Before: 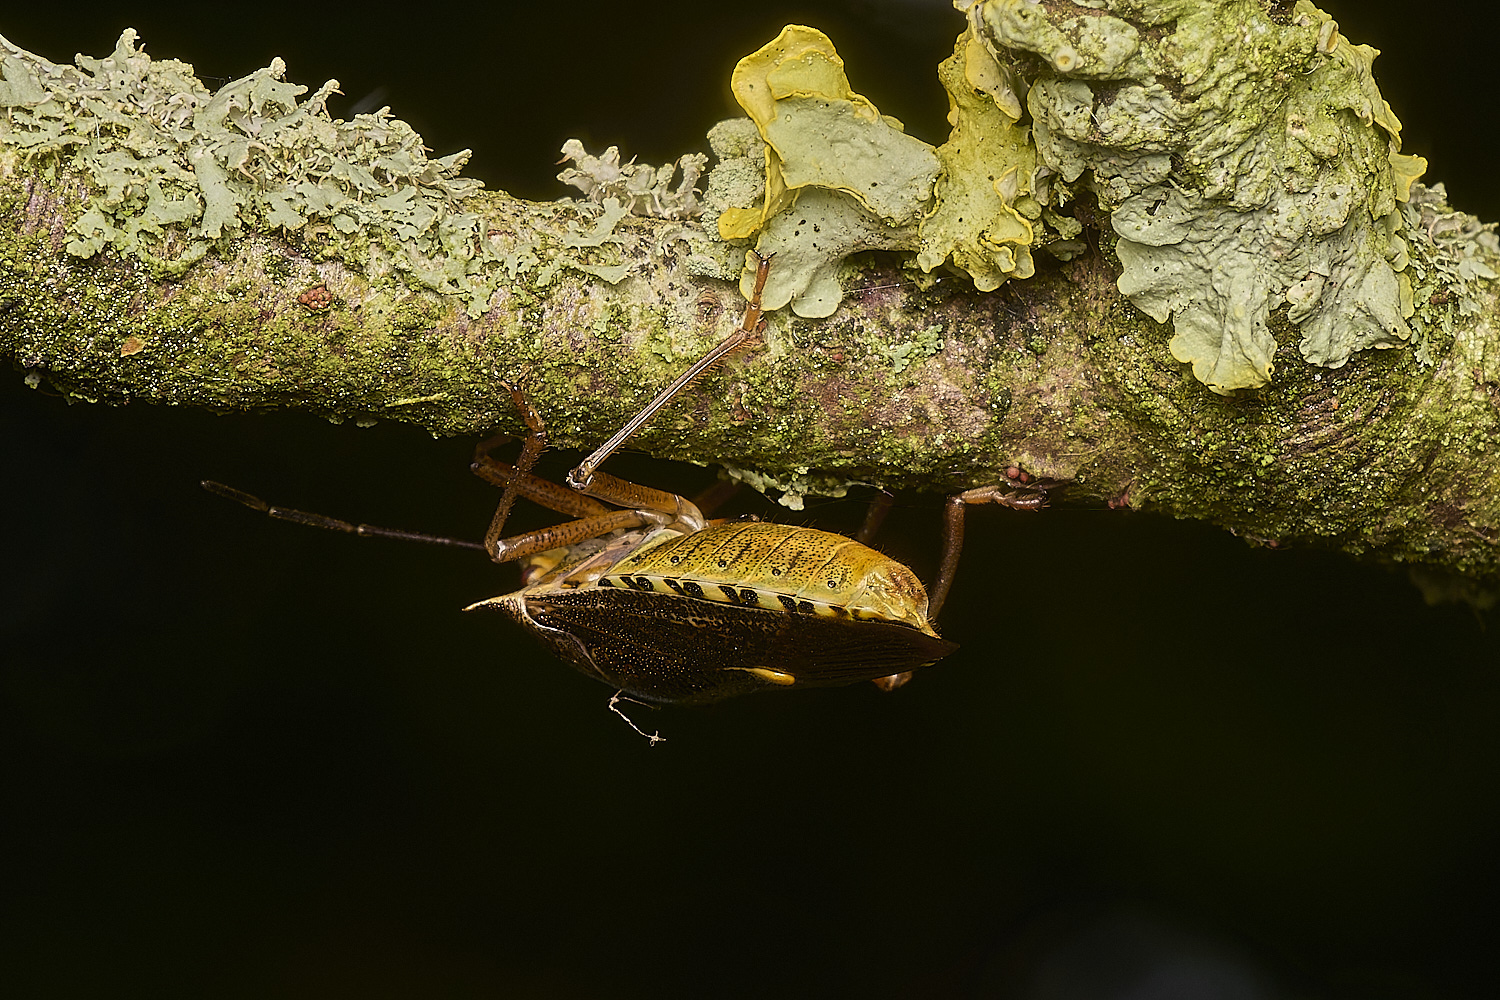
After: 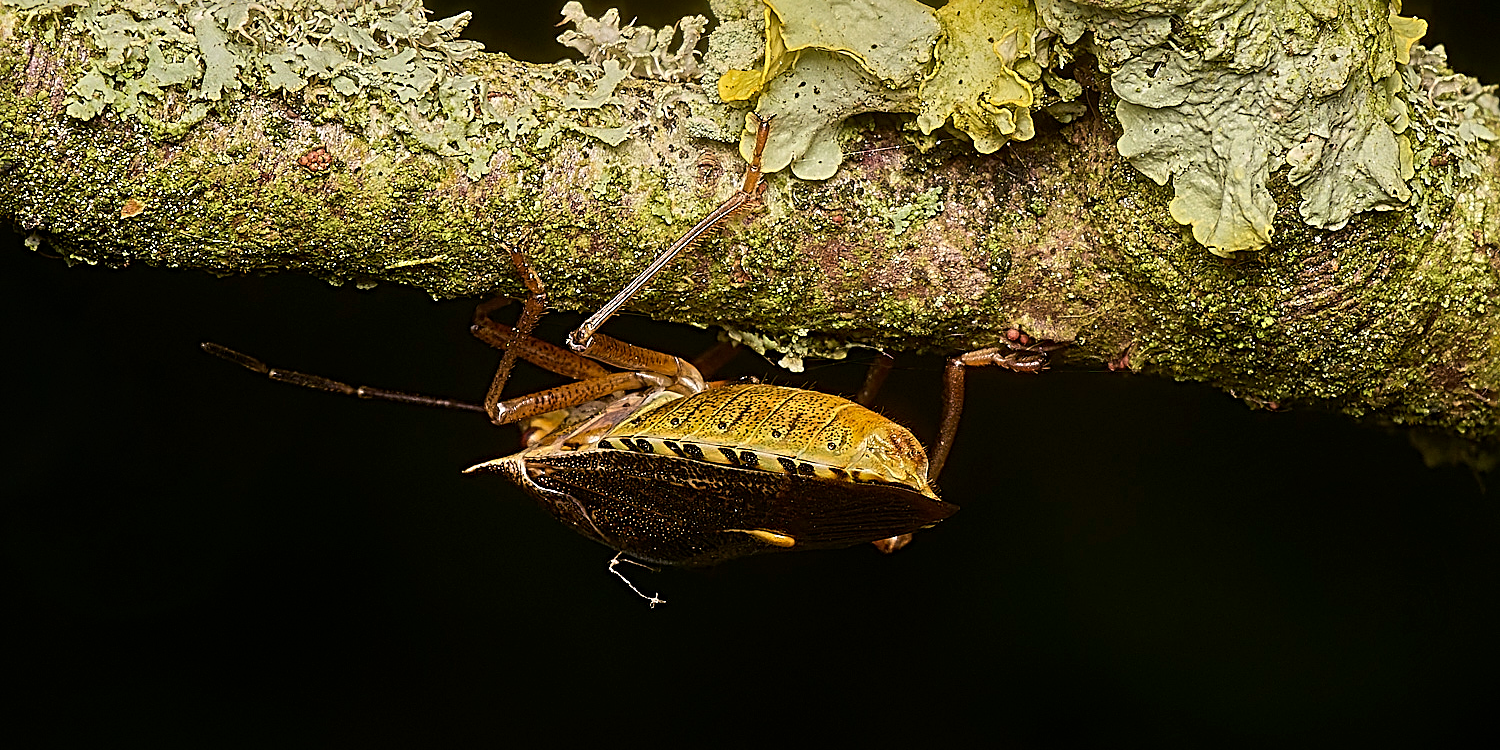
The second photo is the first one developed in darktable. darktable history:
sharpen: radius 4
crop: top 13.819%, bottom 11.169%
